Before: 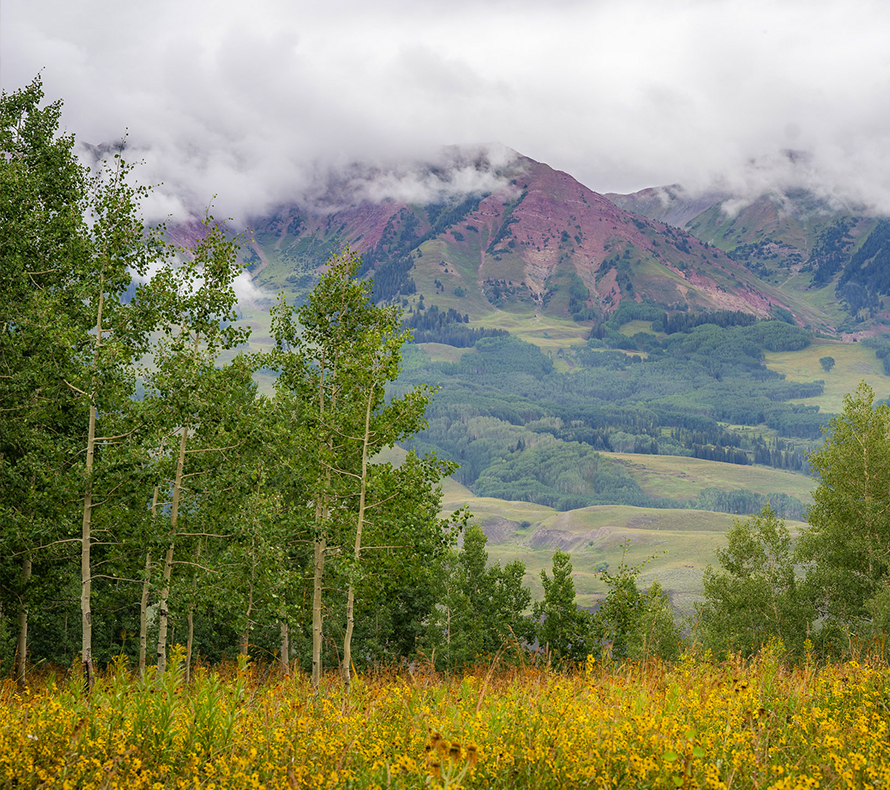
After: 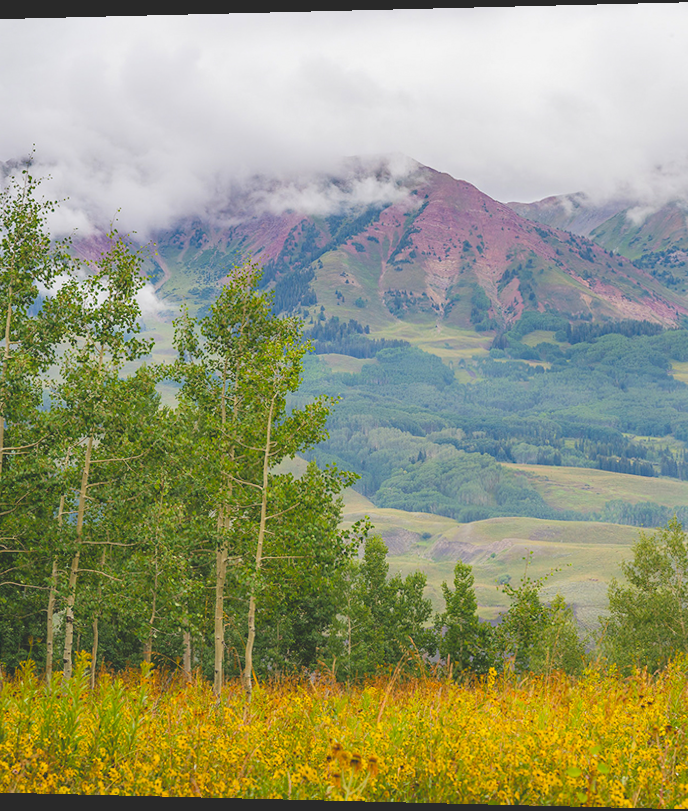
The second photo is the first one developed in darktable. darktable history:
exposure: black level correction -0.025, exposure -0.117 EV, compensate highlight preservation false
color balance rgb: perceptual saturation grading › global saturation 25%, global vibrance 10%
rotate and perspective: lens shift (horizontal) -0.055, automatic cropping off
crop: left 9.88%, right 12.664%
